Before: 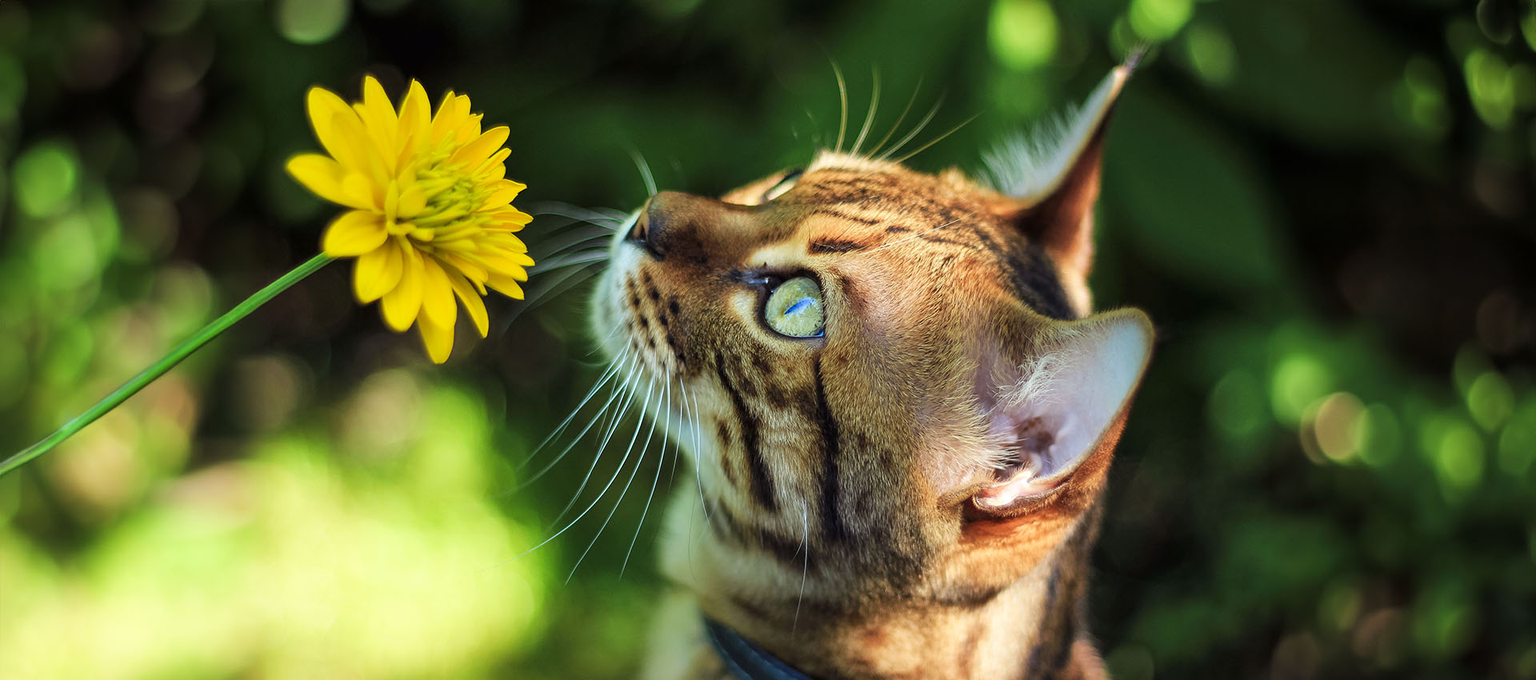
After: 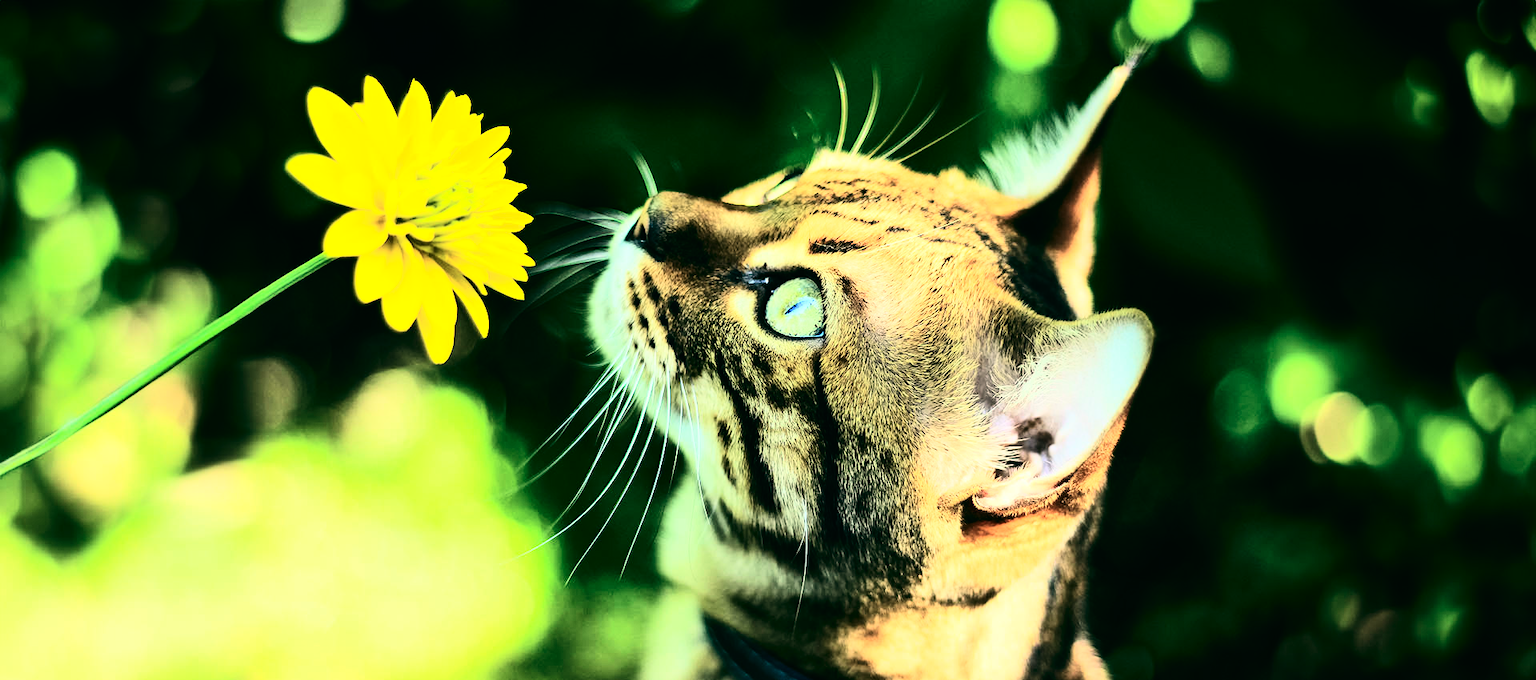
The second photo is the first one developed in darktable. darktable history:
rgb curve: curves: ch0 [(0, 0) (0.21, 0.15) (0.24, 0.21) (0.5, 0.75) (0.75, 0.96) (0.89, 0.99) (1, 1)]; ch1 [(0, 0.02) (0.21, 0.13) (0.25, 0.2) (0.5, 0.67) (0.75, 0.9) (0.89, 0.97) (1, 1)]; ch2 [(0, 0.02) (0.21, 0.13) (0.25, 0.2) (0.5, 0.67) (0.75, 0.9) (0.89, 0.97) (1, 1)], compensate middle gray true
contrast brightness saturation: contrast 0.28
color balance: lift [1.005, 0.99, 1.007, 1.01], gamma [1, 1.034, 1.032, 0.966], gain [0.873, 1.055, 1.067, 0.933]
